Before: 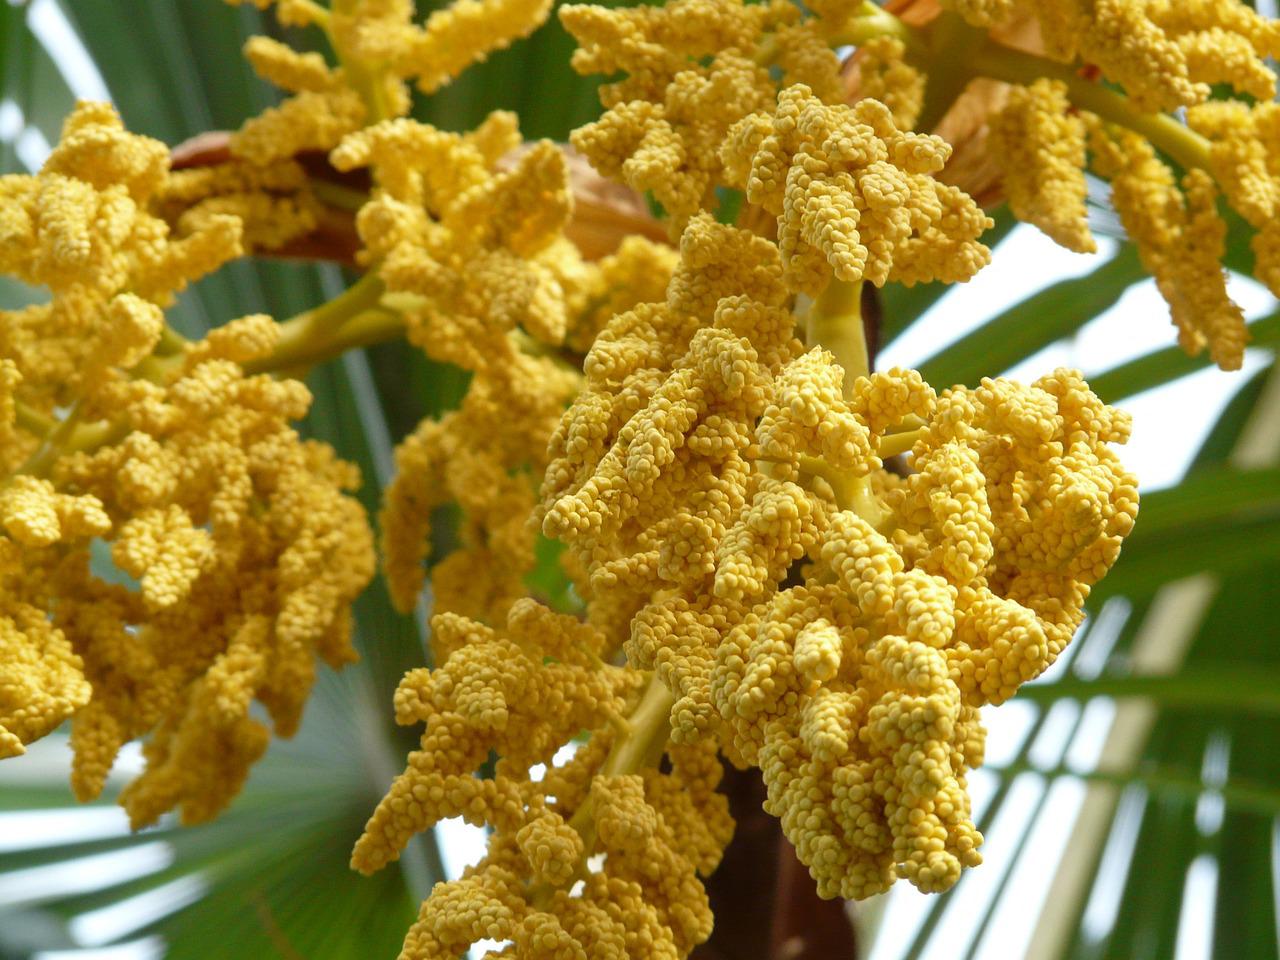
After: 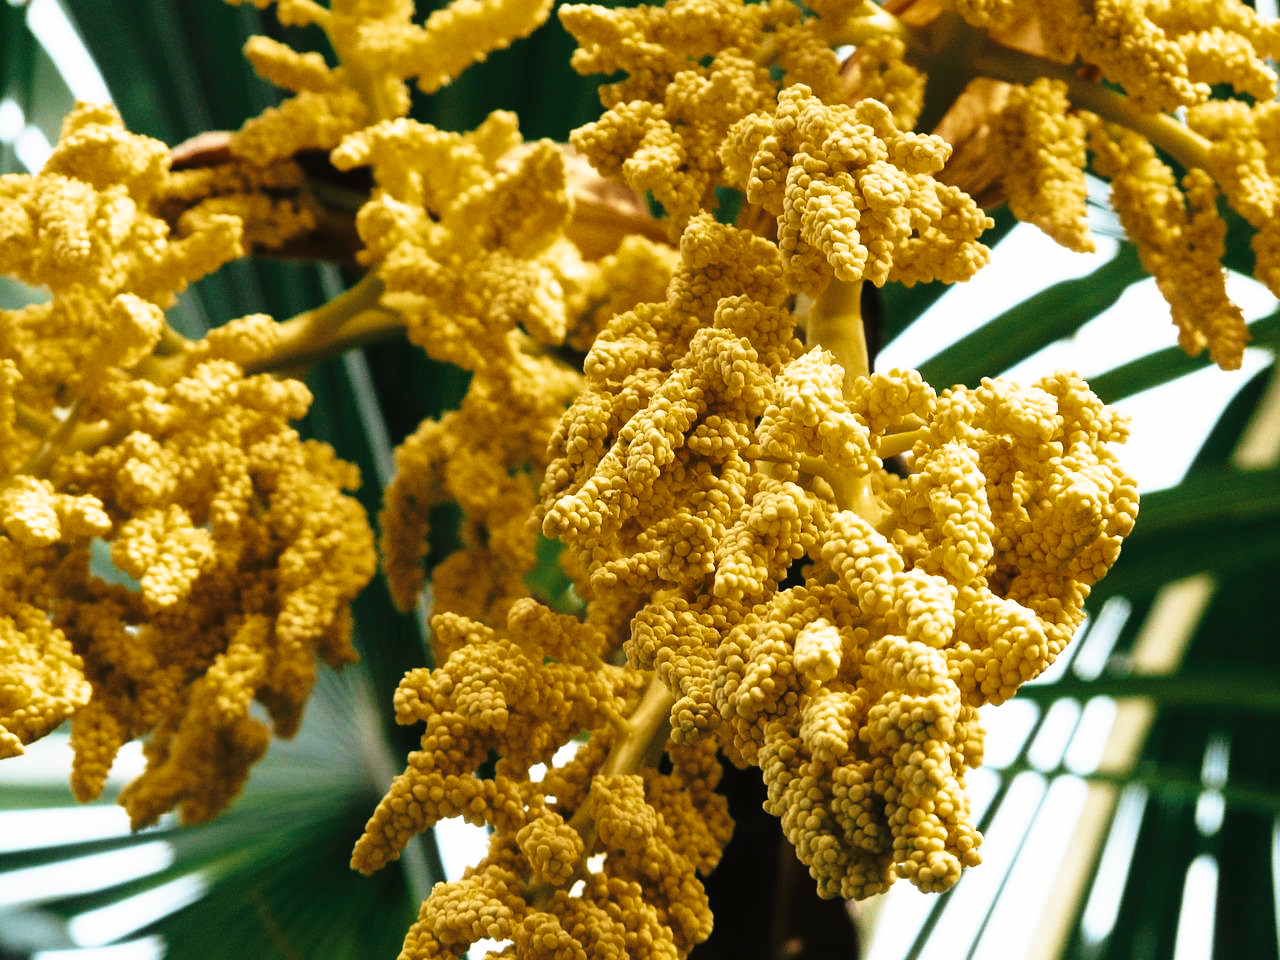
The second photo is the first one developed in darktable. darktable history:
tone curve: curves: ch0 [(0, 0) (0.003, 0.003) (0.011, 0.006) (0.025, 0.012) (0.044, 0.02) (0.069, 0.023) (0.1, 0.029) (0.136, 0.037) (0.177, 0.058) (0.224, 0.084) (0.277, 0.137) (0.335, 0.209) (0.399, 0.336) (0.468, 0.478) (0.543, 0.63) (0.623, 0.789) (0.709, 0.903) (0.801, 0.967) (0.898, 0.987) (1, 1)], preserve colors none
color look up table: target L [97.31, 84.3, 84.08, 66.02, 62.27, 54.42, 65.34, 74.89, 62.78, 47.88, 34.38, 23.09, 2.847, 200, 74.28, 63.6, 69.68, 53.6, 42.65, 45.9, 52.86, 42.86, 31.57, 28.84, 15.7, 15.4, 84.36, 69.48, 63.22, 41.88, 49.76, 54.54, 42.94, 50, 40.42, 39.77, 35.34, 32.56, 33.44, 33.58, 26.24, 8.474, 53.82, 73.21, 53.26, 52.58, 50.74, 36.23, 30.83], target a [-0.321, 4.421, -17.25, 2.864, -23.87, -16.63, -4.036, -4.189, -20.39, -24.2, -15.36, -17.44, -0.198, 0, 12.55, 5.788, 7.458, 25.07, 34.6, 22.11, 9.81, 6.88, 21.72, 22.27, -0.829, 5.968, 6.218, 17.44, -1.12, 36.34, 32.94, 8.454, 37.04, 17.35, 31.62, -3.963, 7.118, 27.84, 0.314, -0.065, 30.04, 4.677, -15.58, -15.31, -15.71, -14.45, -13.96, -8.398, -7.088], target b [8.85, 19.82, -8.574, 41.98, 2.213, -9.402, 41.05, 20.88, 9.727, 22.71, 10.04, 12.62, 0.89, 0, 0.546, 40.06, 23.13, -1.453, 23.77, 30.4, 12.21, 27.92, 40.66, 32.88, 4.772, 16.3, -3.368, -14.58, 1.056, -17.74, -15.84, -22.79, -22.59, -6.22, -17.07, -17.28, -21.05, -5.271, -17.2, -16.68, -30.79, -10.83, -10.84, -13, -9.77, -11.94, -10.94, -5.985, -9.525], num patches 49
